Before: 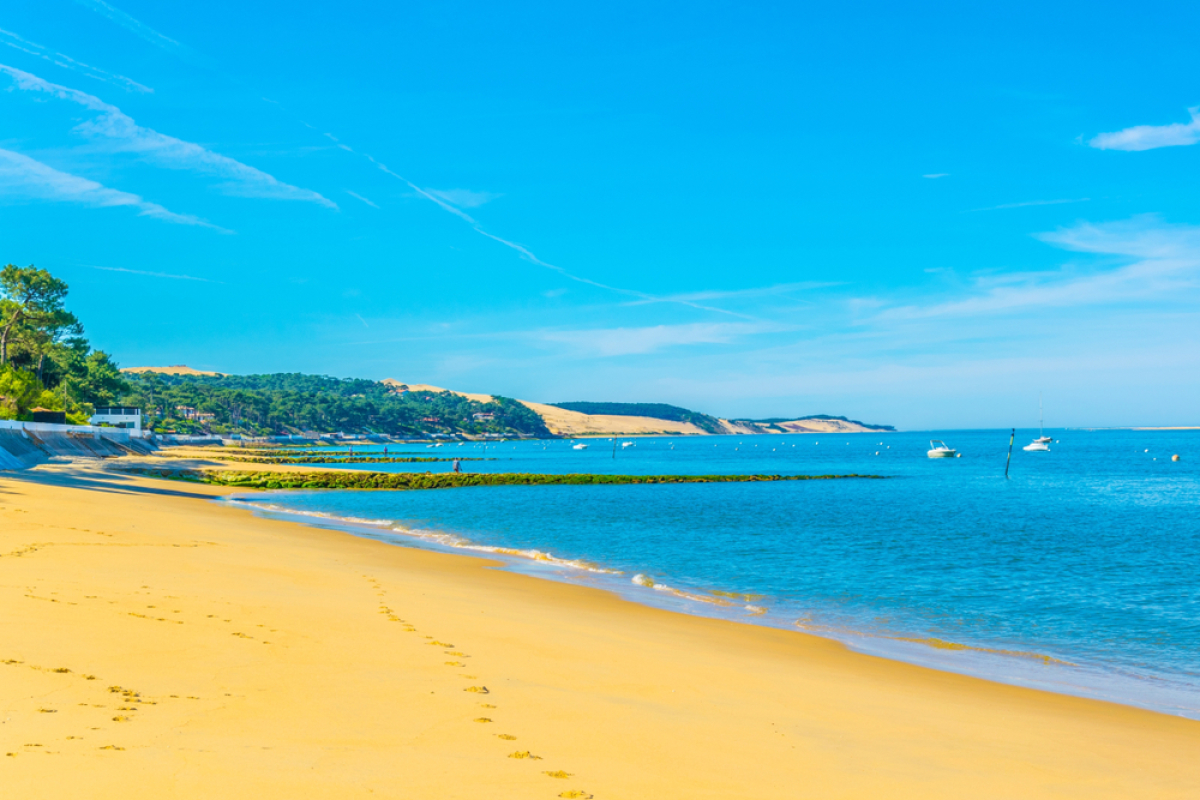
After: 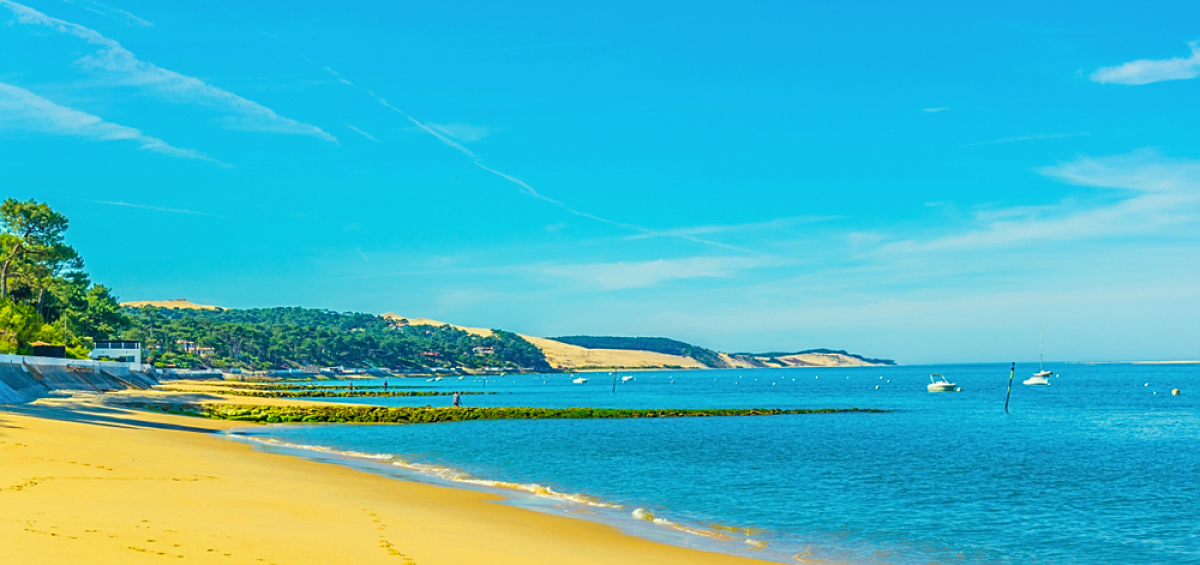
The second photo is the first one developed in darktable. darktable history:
sharpen: on, module defaults
color correction: highlights a* -5.94, highlights b* 11.19
crop and rotate: top 8.293%, bottom 20.996%
